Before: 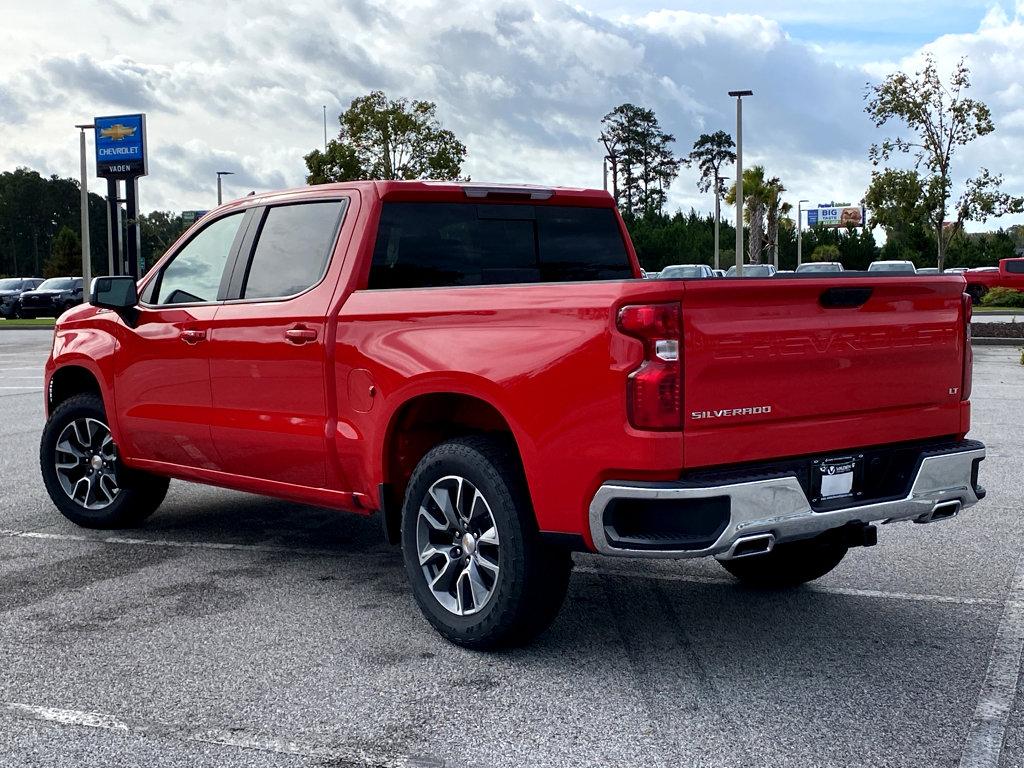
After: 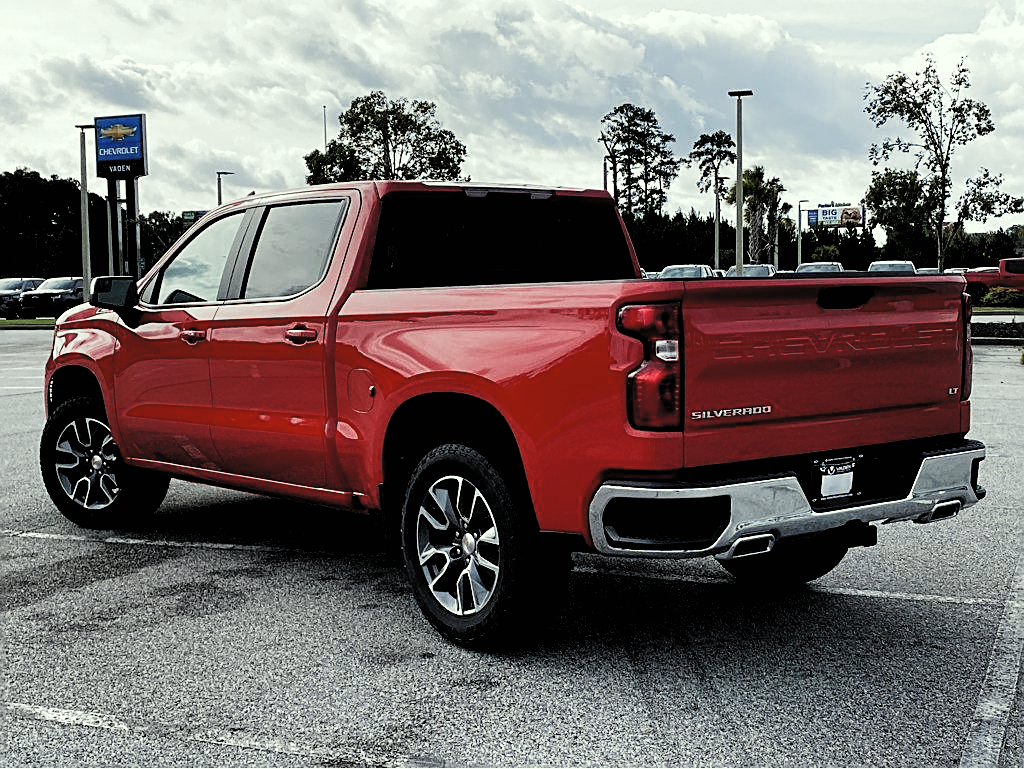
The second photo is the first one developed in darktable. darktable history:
color correction: highlights a* -4.76, highlights b* 5.06, saturation 0.953
filmic rgb: black relative exposure -3.67 EV, white relative exposure 2.44 EV, threshold 3 EV, hardness 3.29, preserve chrominance RGB euclidean norm, color science v5 (2021), contrast in shadows safe, contrast in highlights safe, enable highlight reconstruction true
sharpen: on, module defaults
